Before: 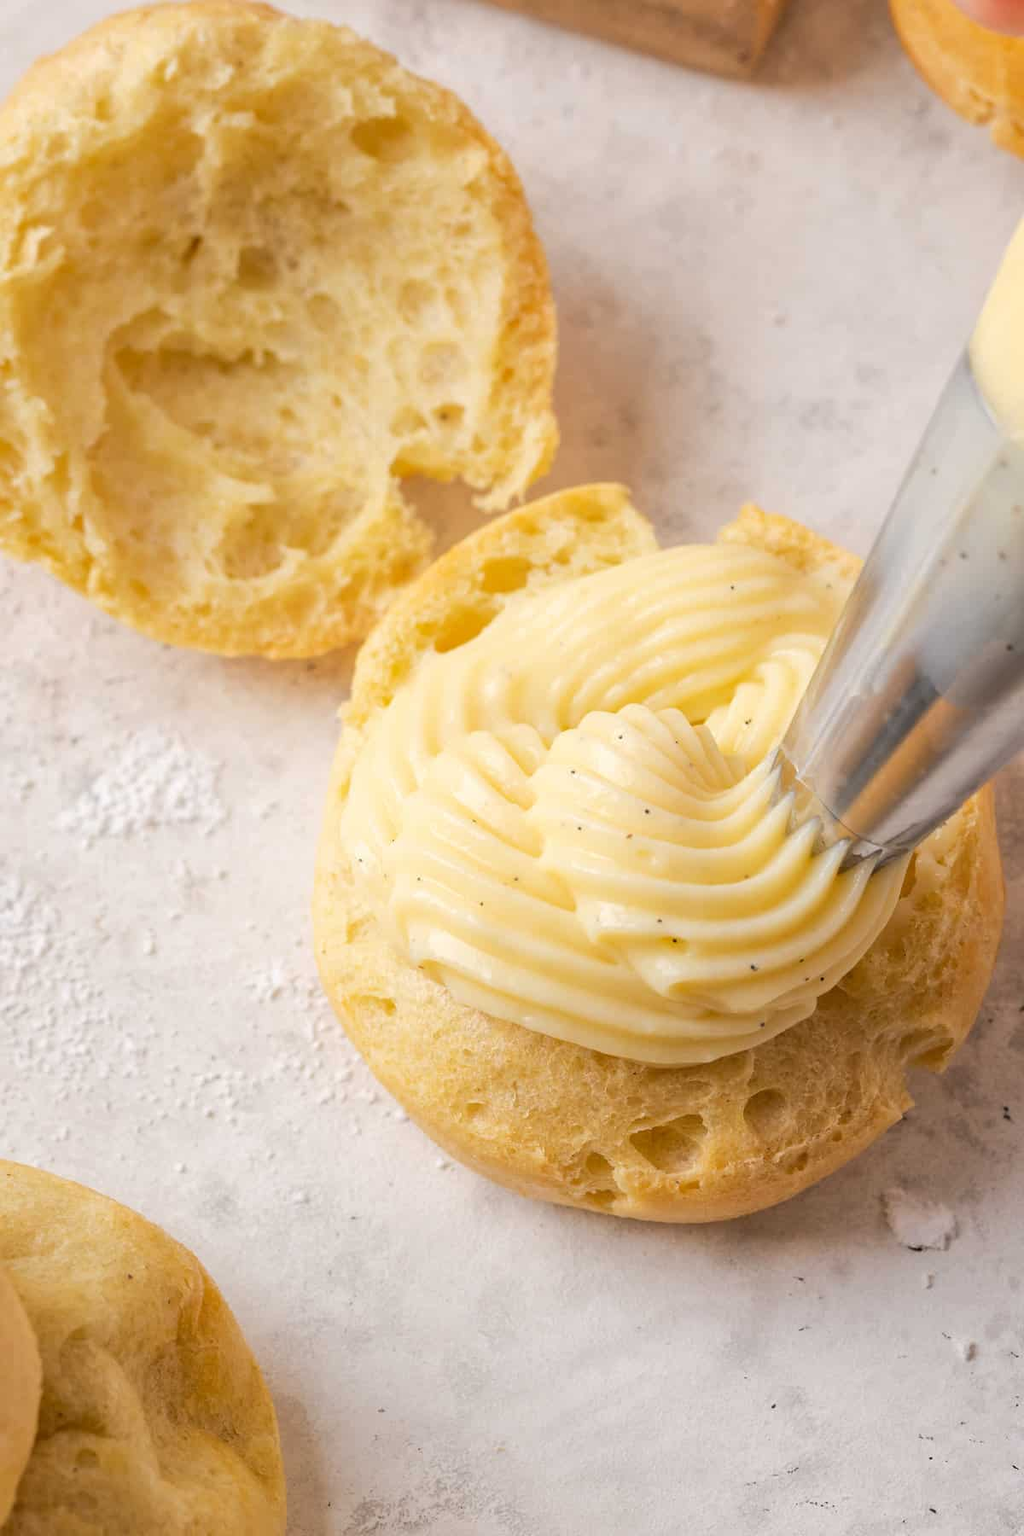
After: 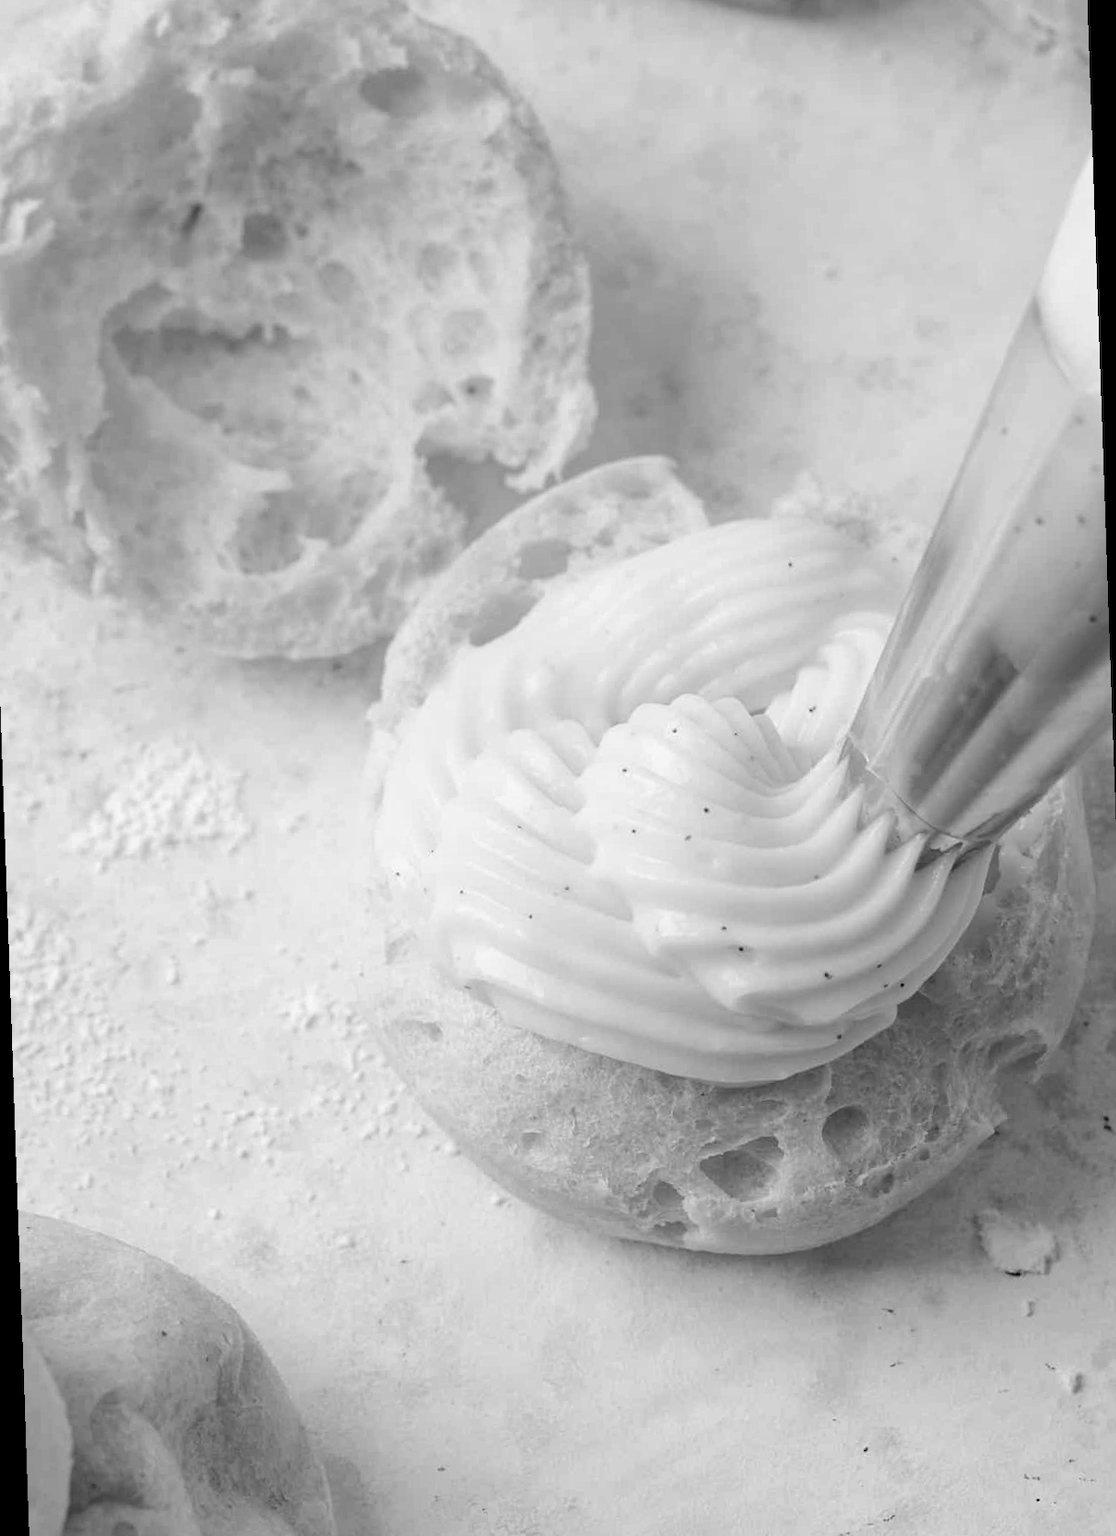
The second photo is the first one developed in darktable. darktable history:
monochrome: on, module defaults
rotate and perspective: rotation -2°, crop left 0.022, crop right 0.978, crop top 0.049, crop bottom 0.951
